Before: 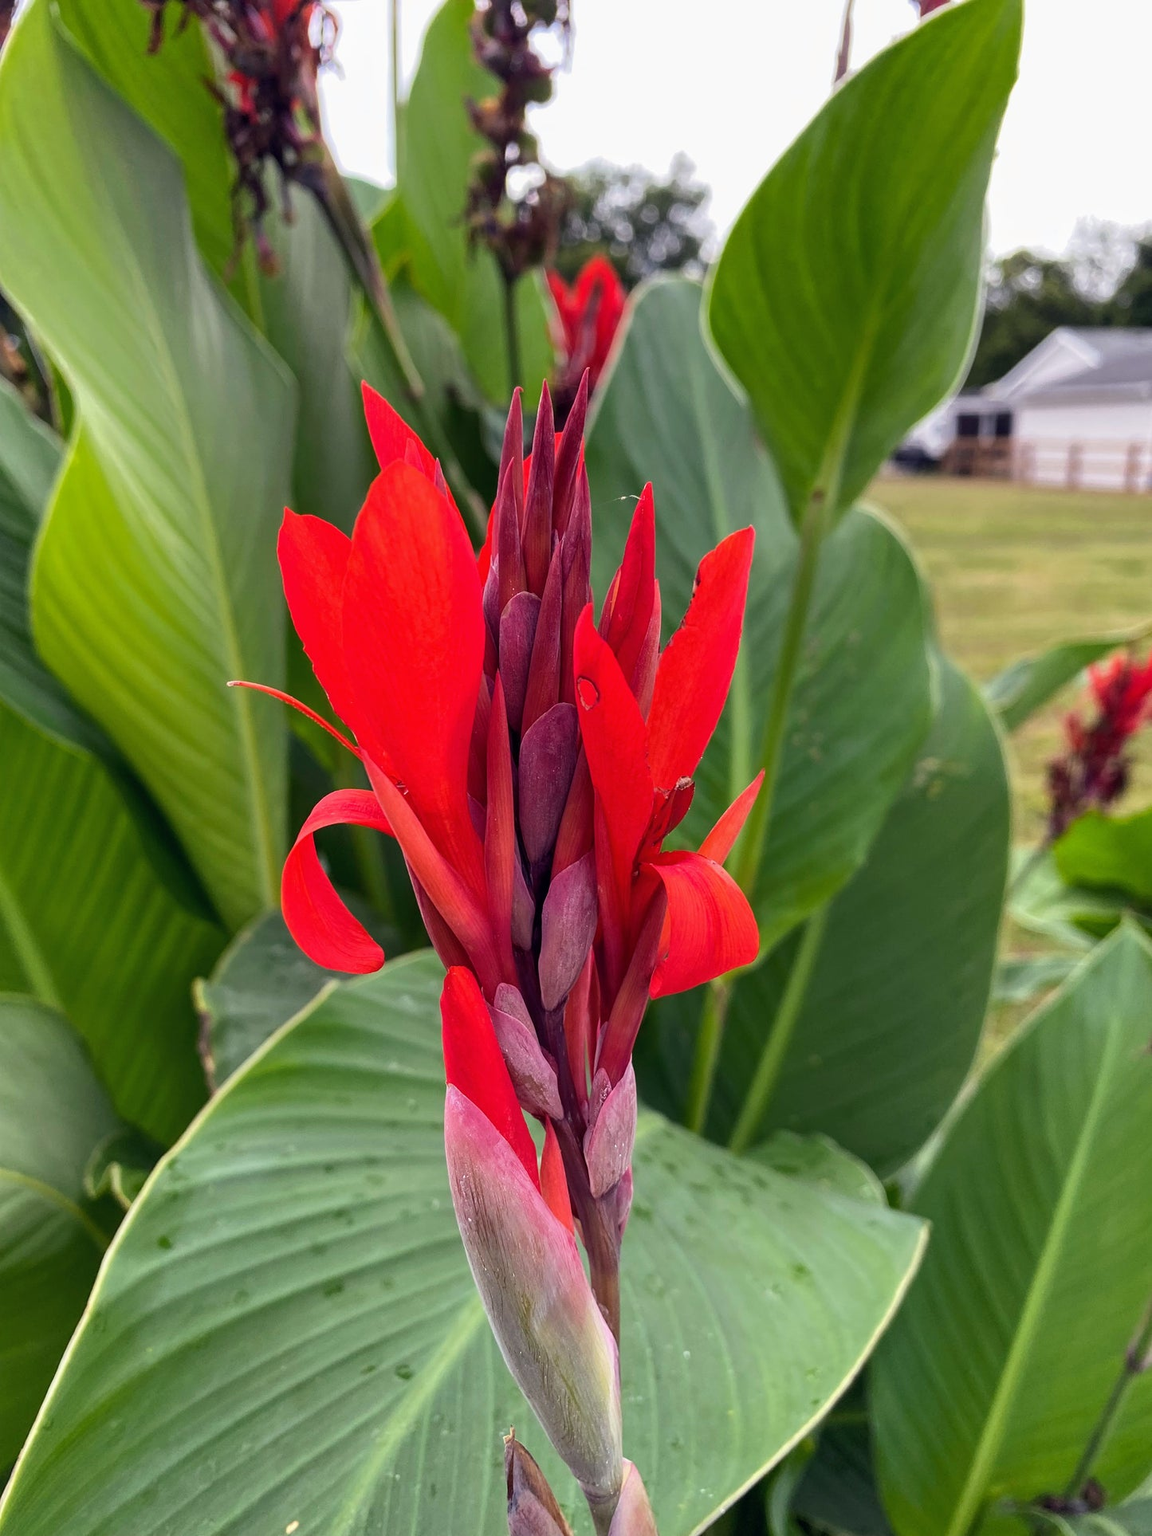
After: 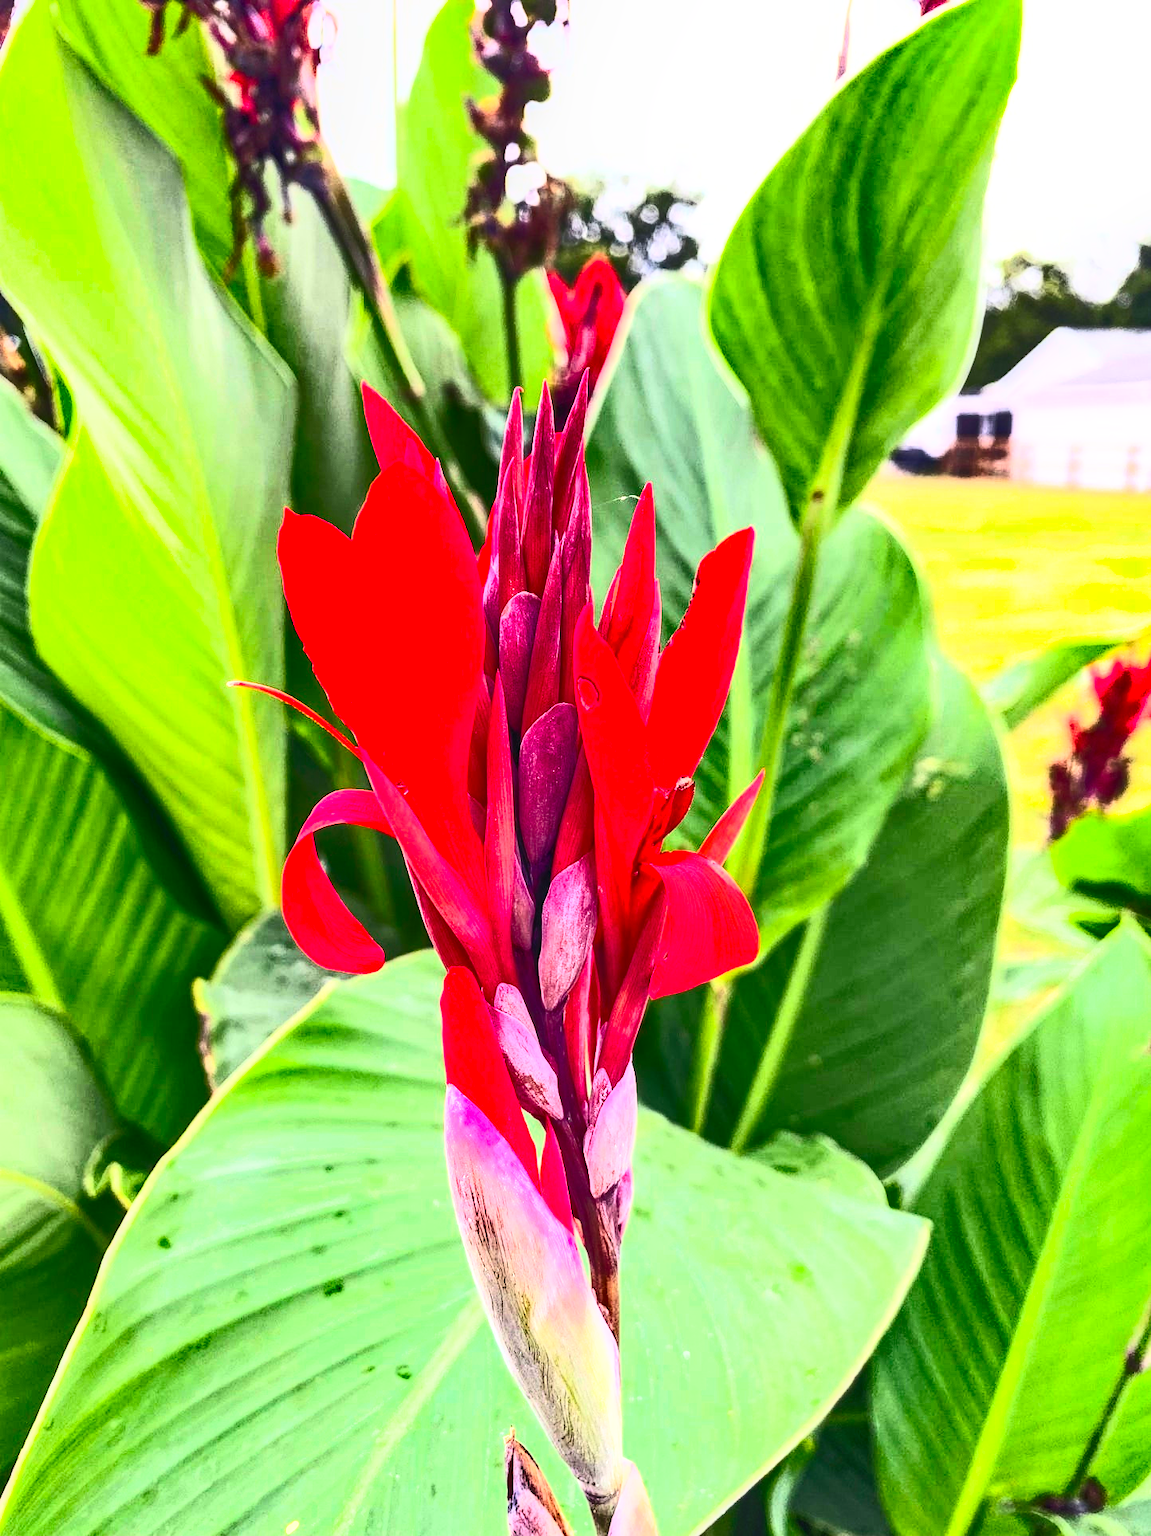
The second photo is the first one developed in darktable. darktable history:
exposure: black level correction 0, exposure 0.7 EV, compensate exposure bias true, compensate highlight preservation false
local contrast: on, module defaults
contrast brightness saturation: contrast 0.83, brightness 0.59, saturation 0.59
shadows and highlights: low approximation 0.01, soften with gaussian
